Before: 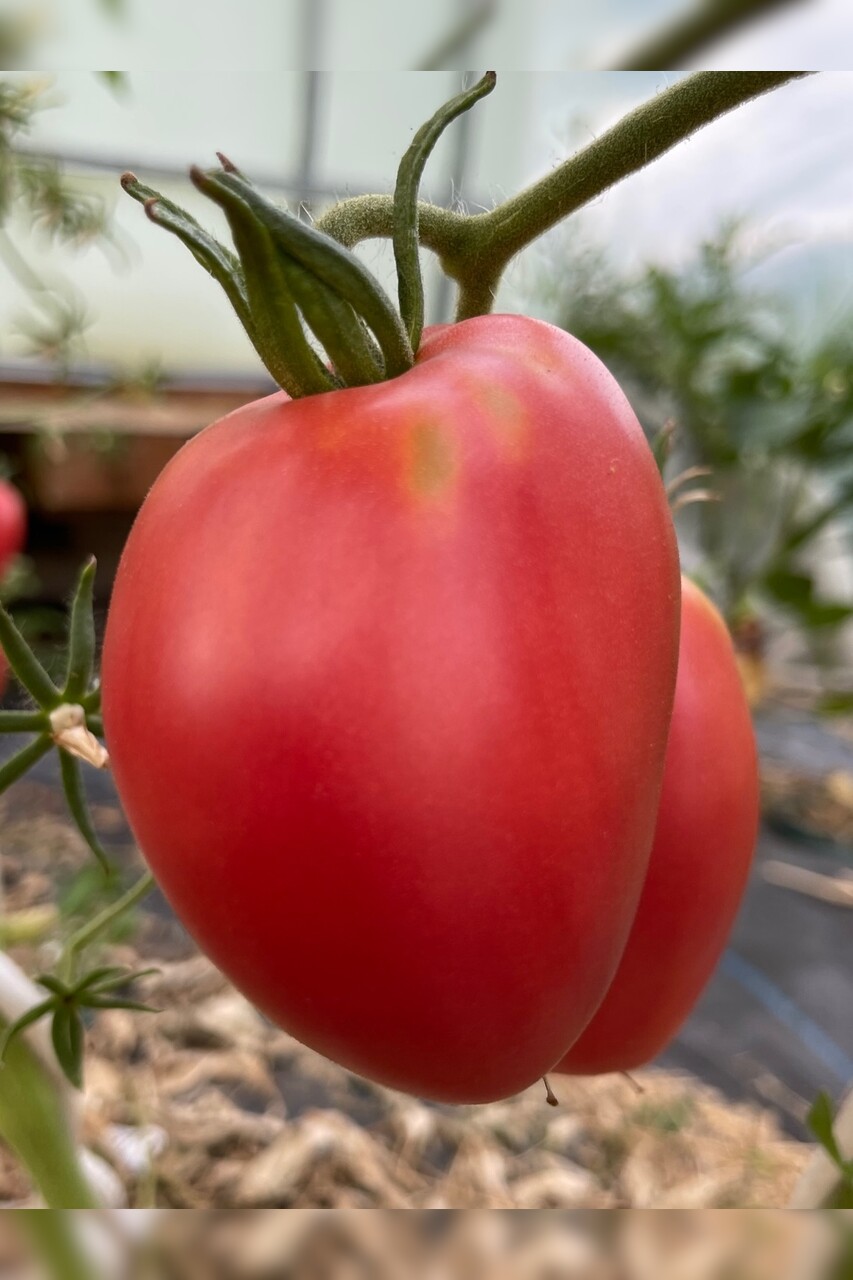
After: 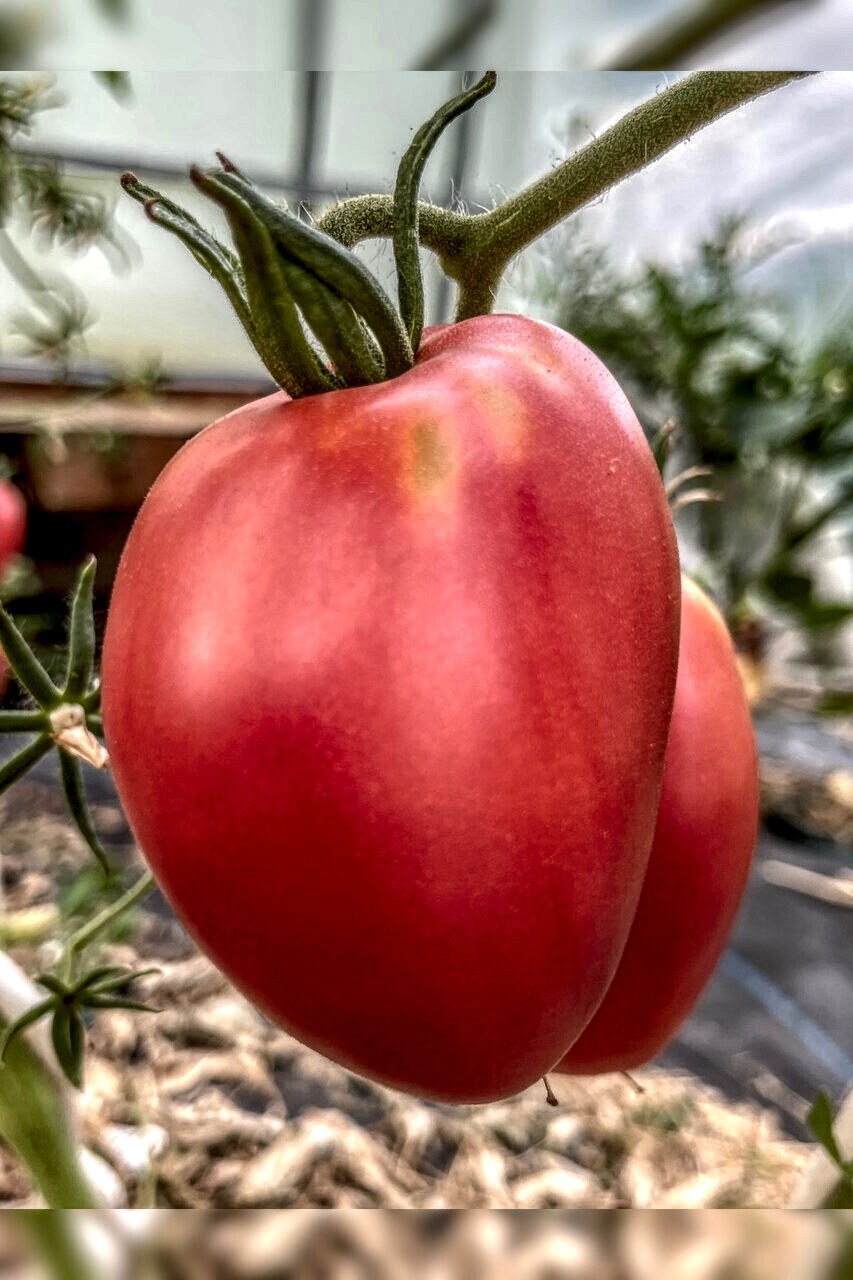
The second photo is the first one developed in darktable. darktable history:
local contrast: highlights 0%, shadows 0%, detail 300%, midtone range 0.3
shadows and highlights: on, module defaults
